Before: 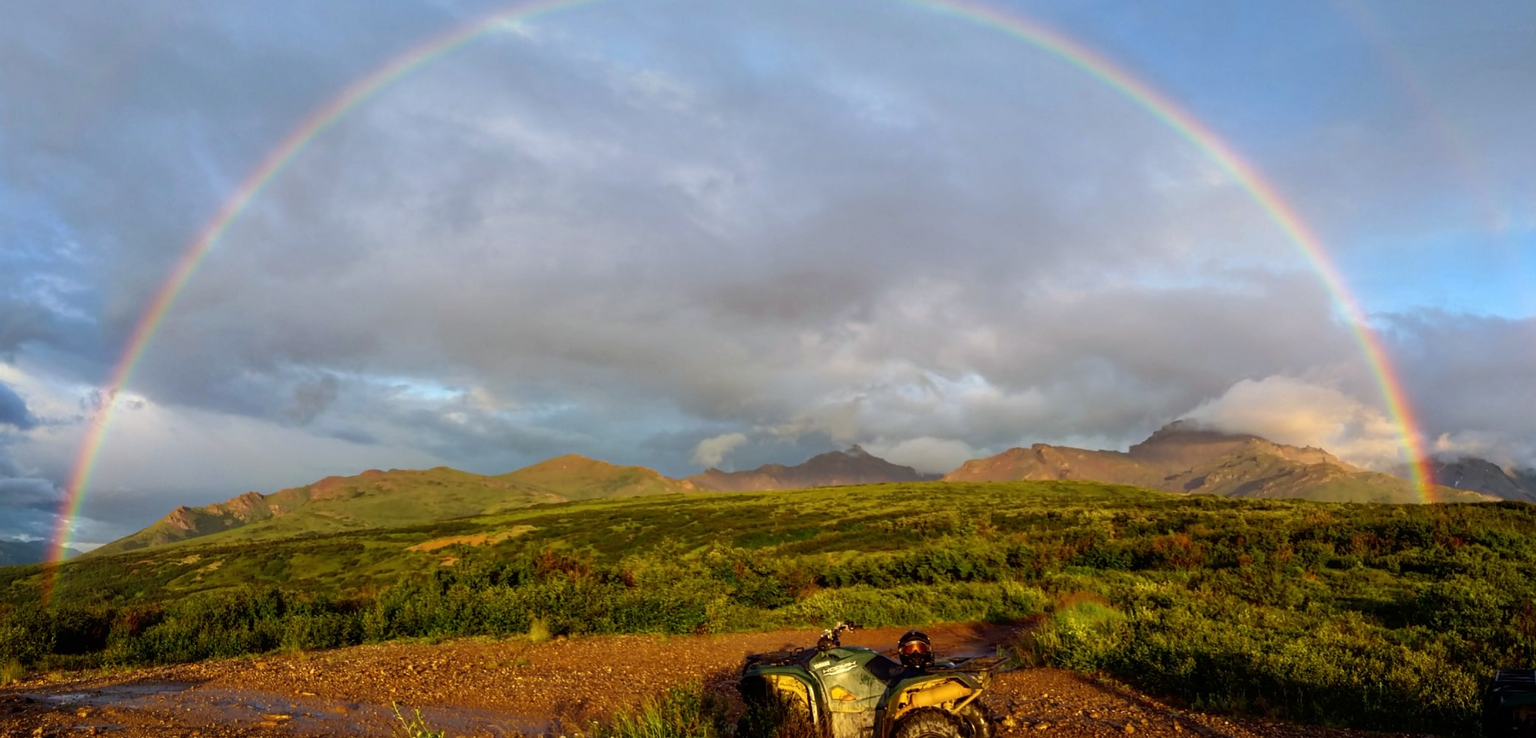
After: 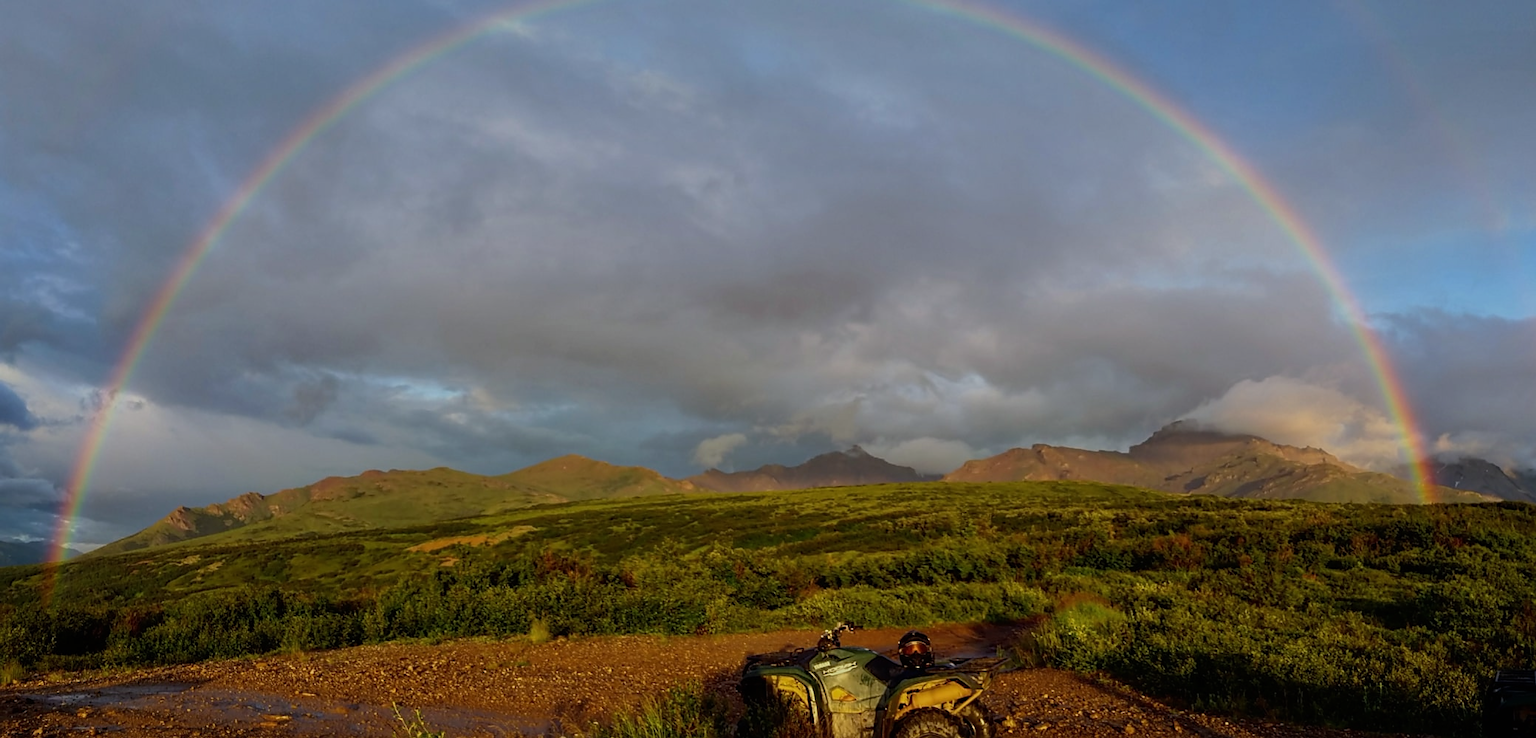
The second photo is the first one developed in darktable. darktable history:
sharpen: radius 1.864, amount 0.398, threshold 1.271
exposure: black level correction 0, exposure -0.721 EV, compensate highlight preservation false
